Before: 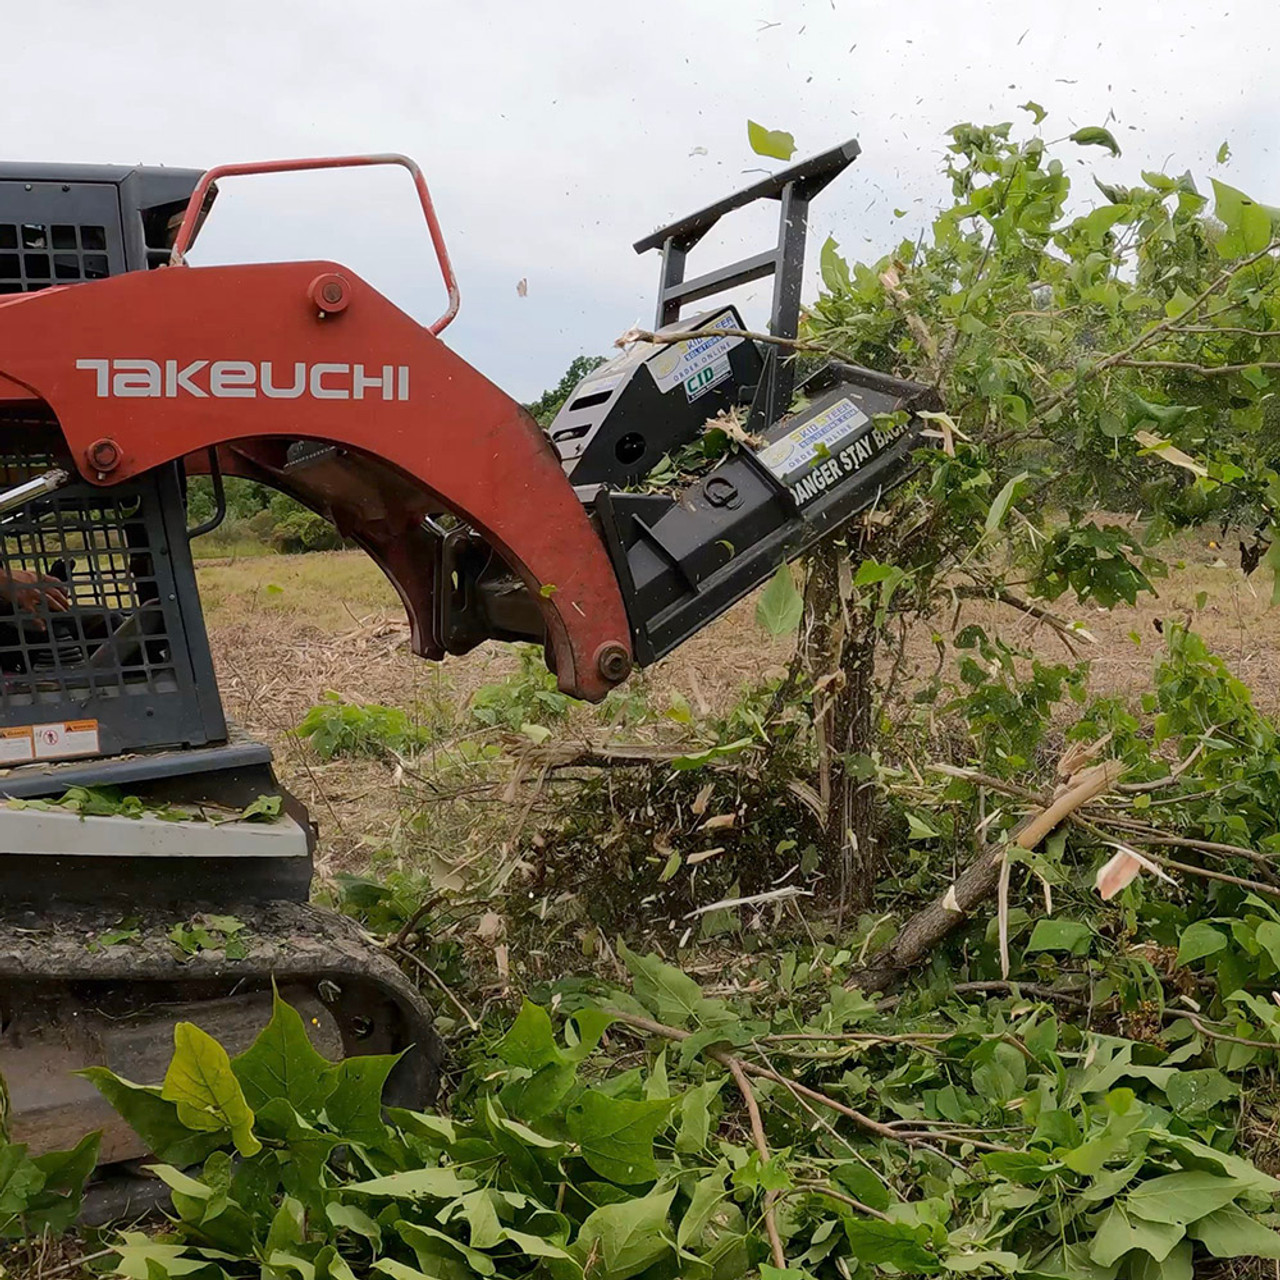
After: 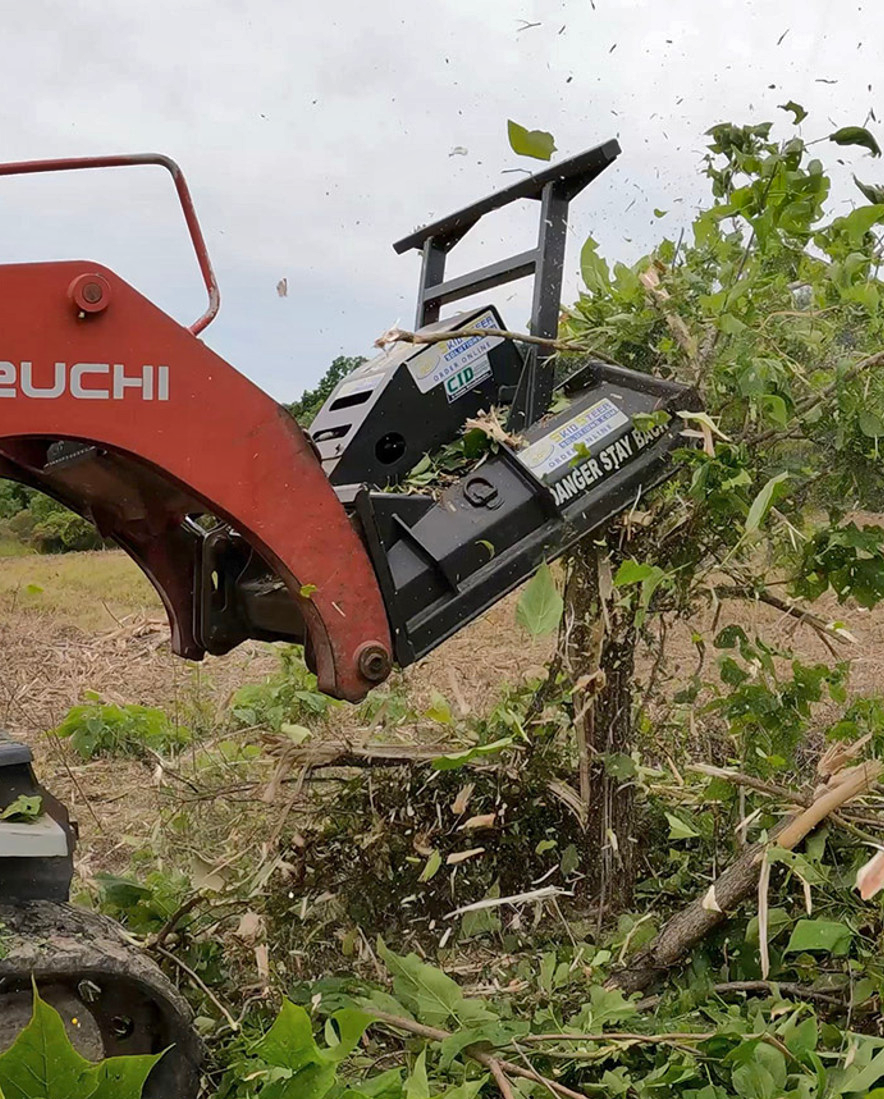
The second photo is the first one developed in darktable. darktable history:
crop: left 18.798%, right 12.076%, bottom 14.117%
shadows and highlights: shadows color adjustment 99.17%, highlights color adjustment 0.168%, soften with gaussian
